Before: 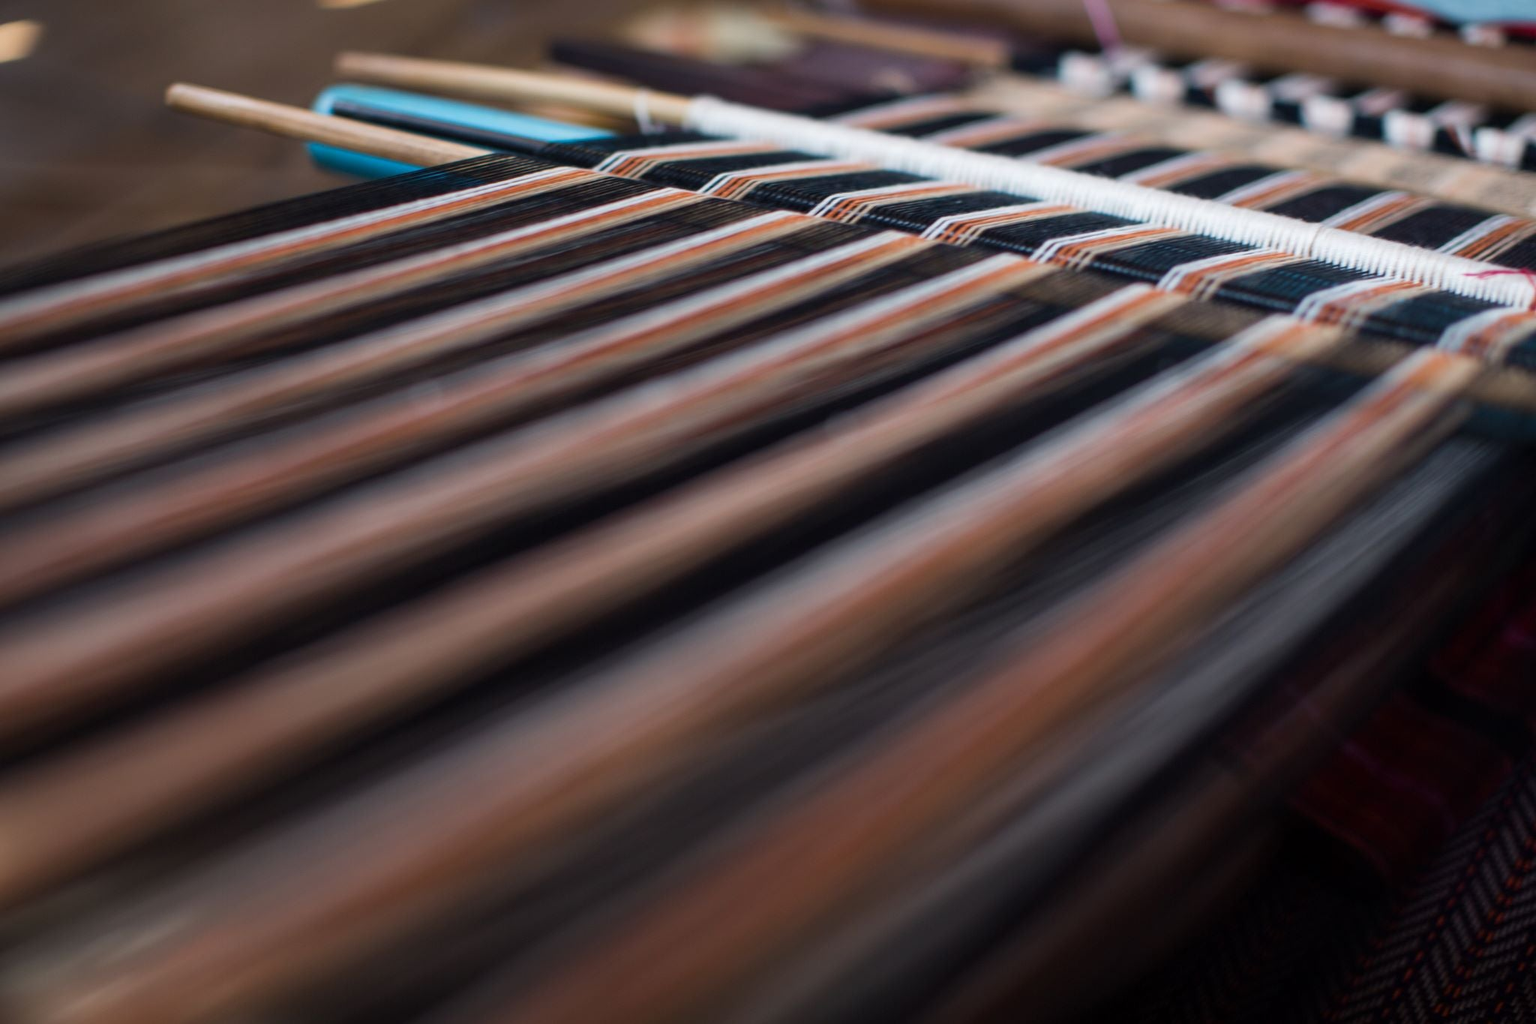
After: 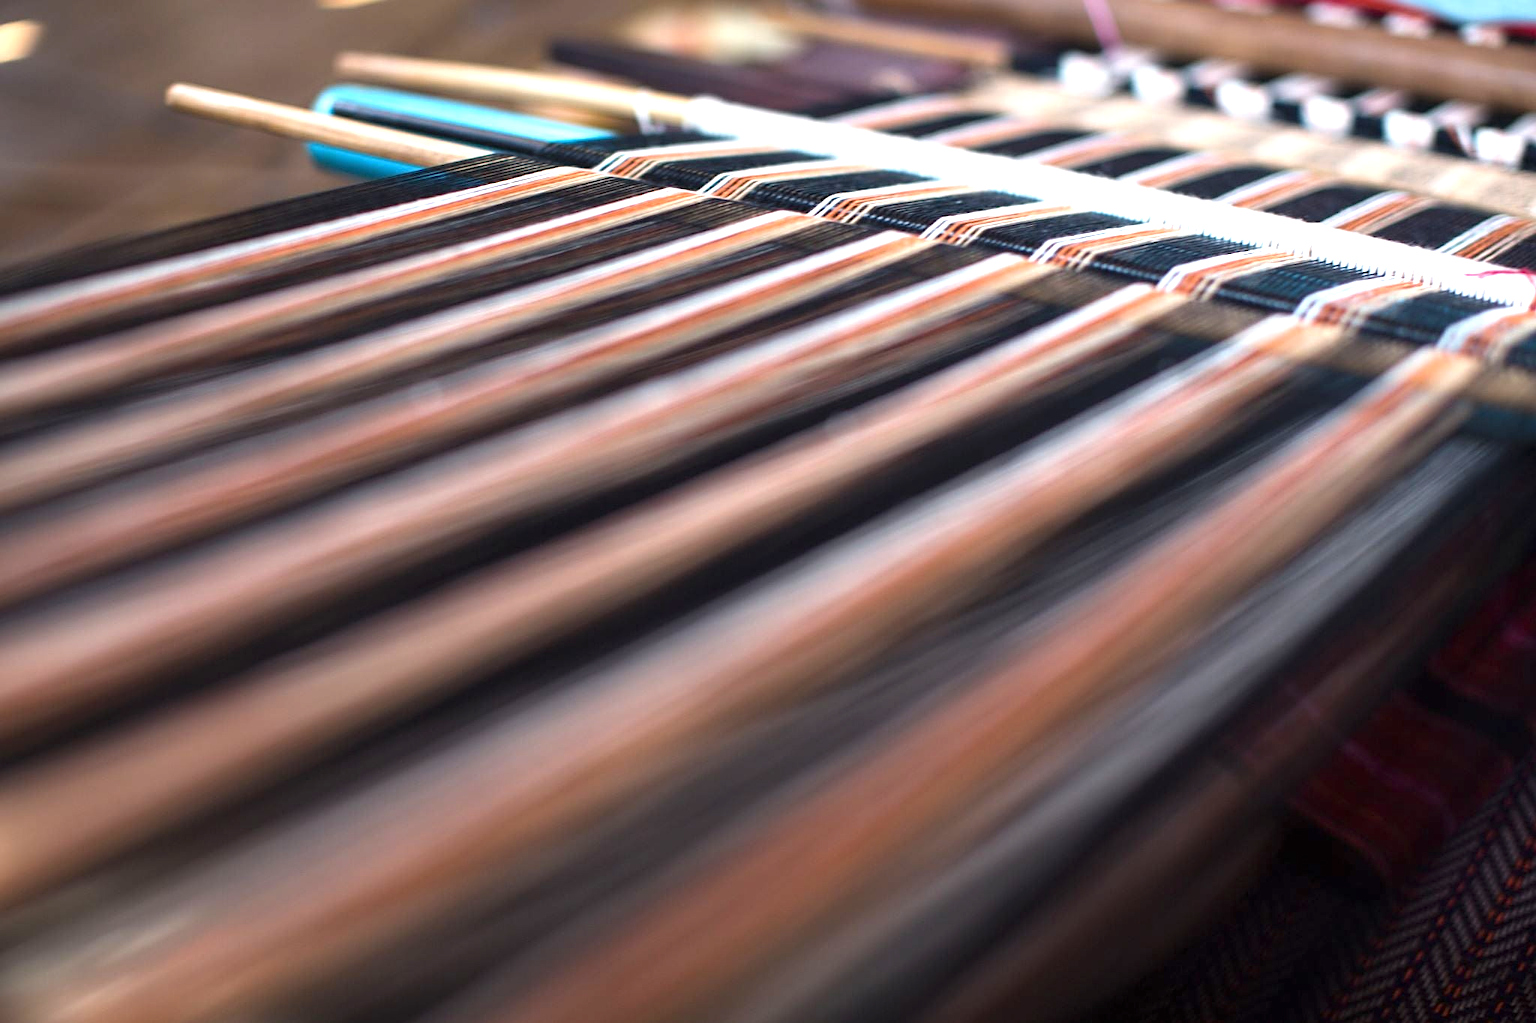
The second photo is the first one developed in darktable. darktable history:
exposure: black level correction 0, exposure 1.2 EV, compensate exposure bias true, compensate highlight preservation false
sharpen: on, module defaults
white balance: red 1, blue 1
